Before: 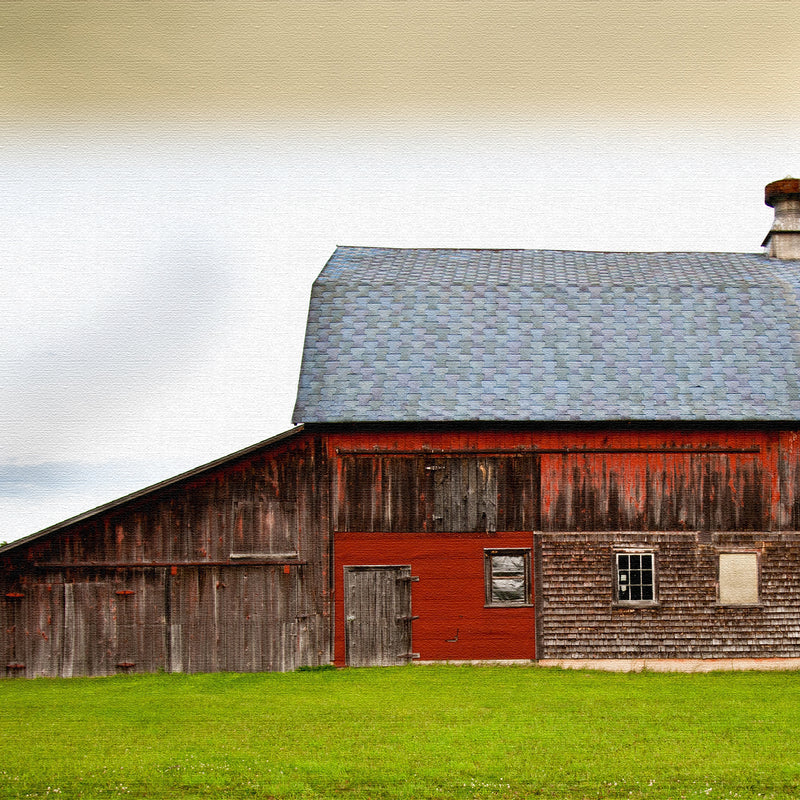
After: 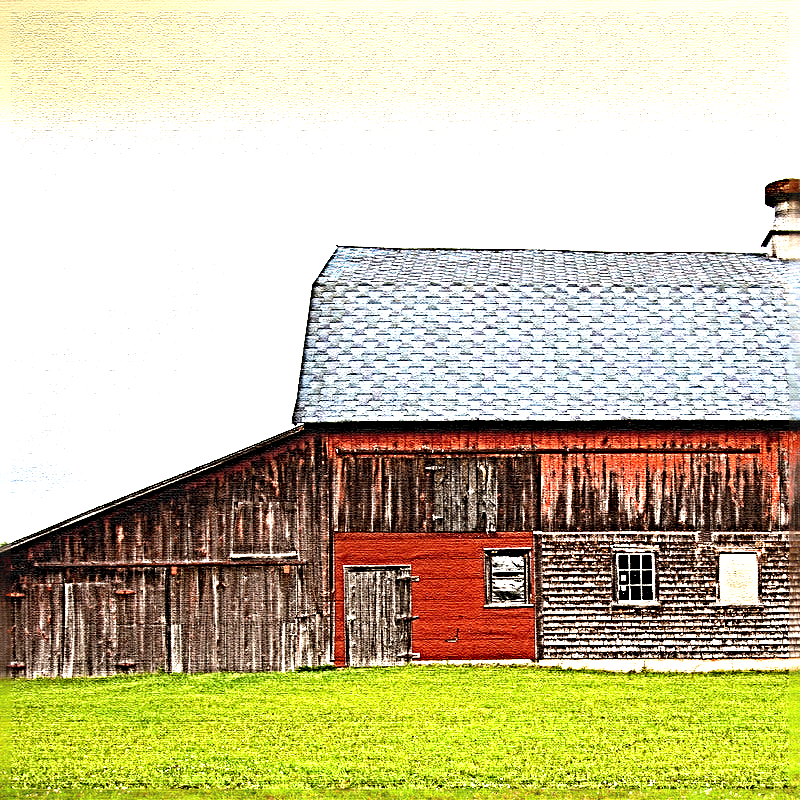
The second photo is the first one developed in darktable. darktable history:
tone equalizer: -8 EV -0.001 EV, -7 EV 0.001 EV, -6 EV -0.002 EV, -5 EV -0.003 EV, -4 EV -0.062 EV, -3 EV -0.222 EV, -2 EV -0.267 EV, -1 EV 0.105 EV, +0 EV 0.303 EV
exposure: black level correction 0, exposure 1 EV, compensate exposure bias true, compensate highlight preservation false
sharpen: radius 4.001, amount 2
